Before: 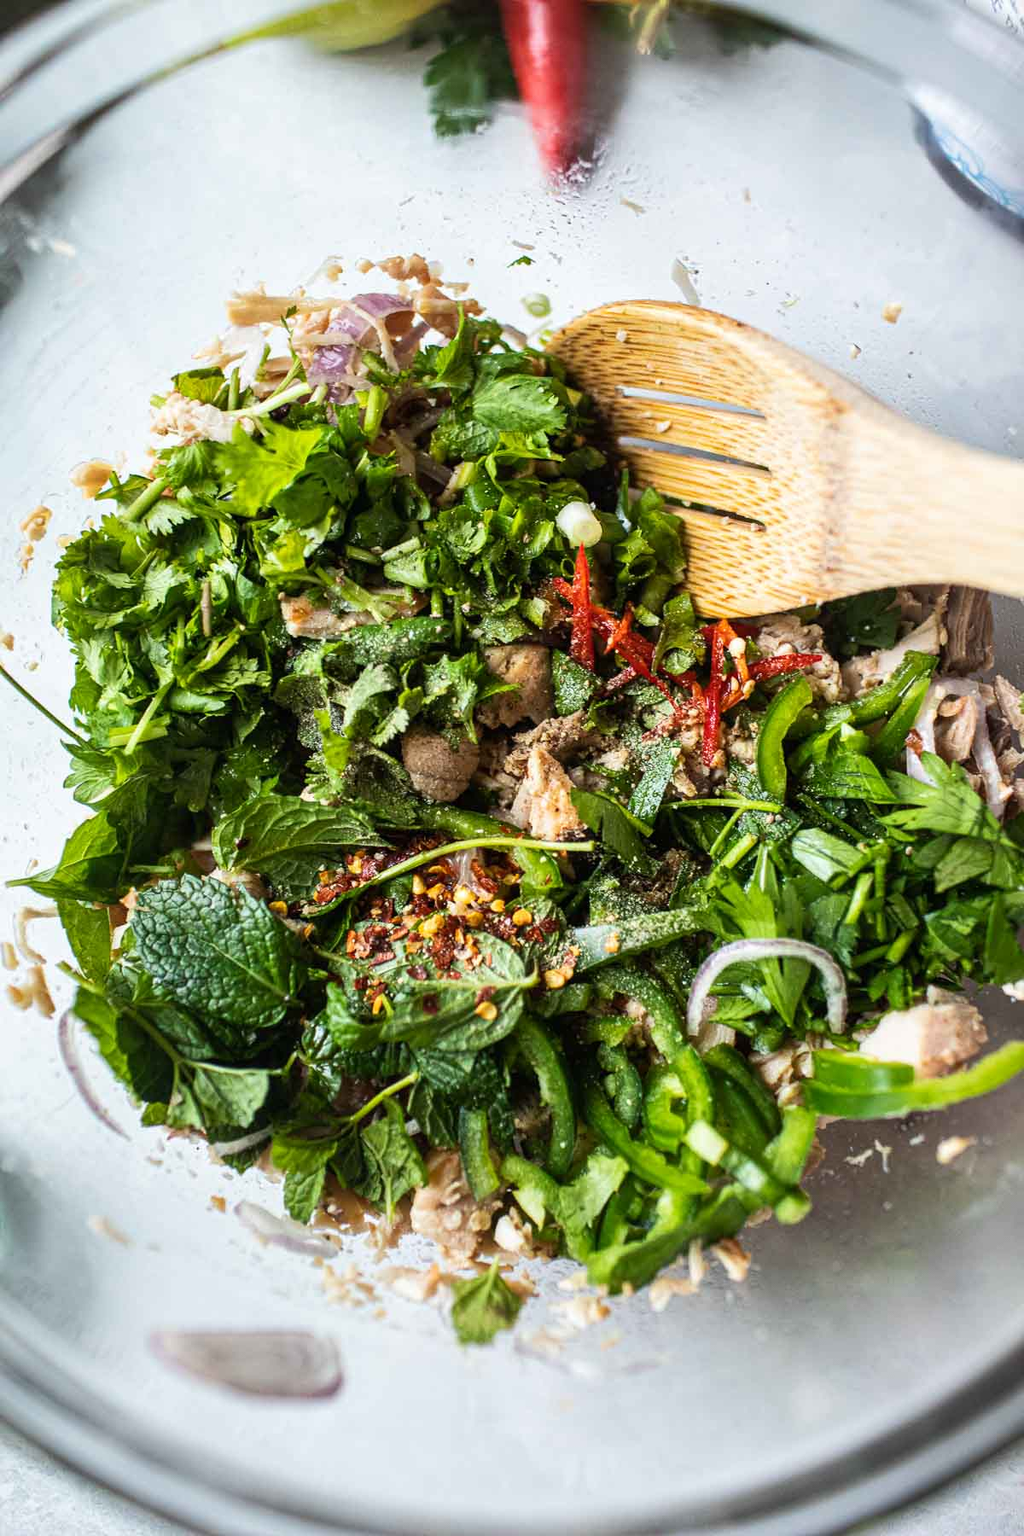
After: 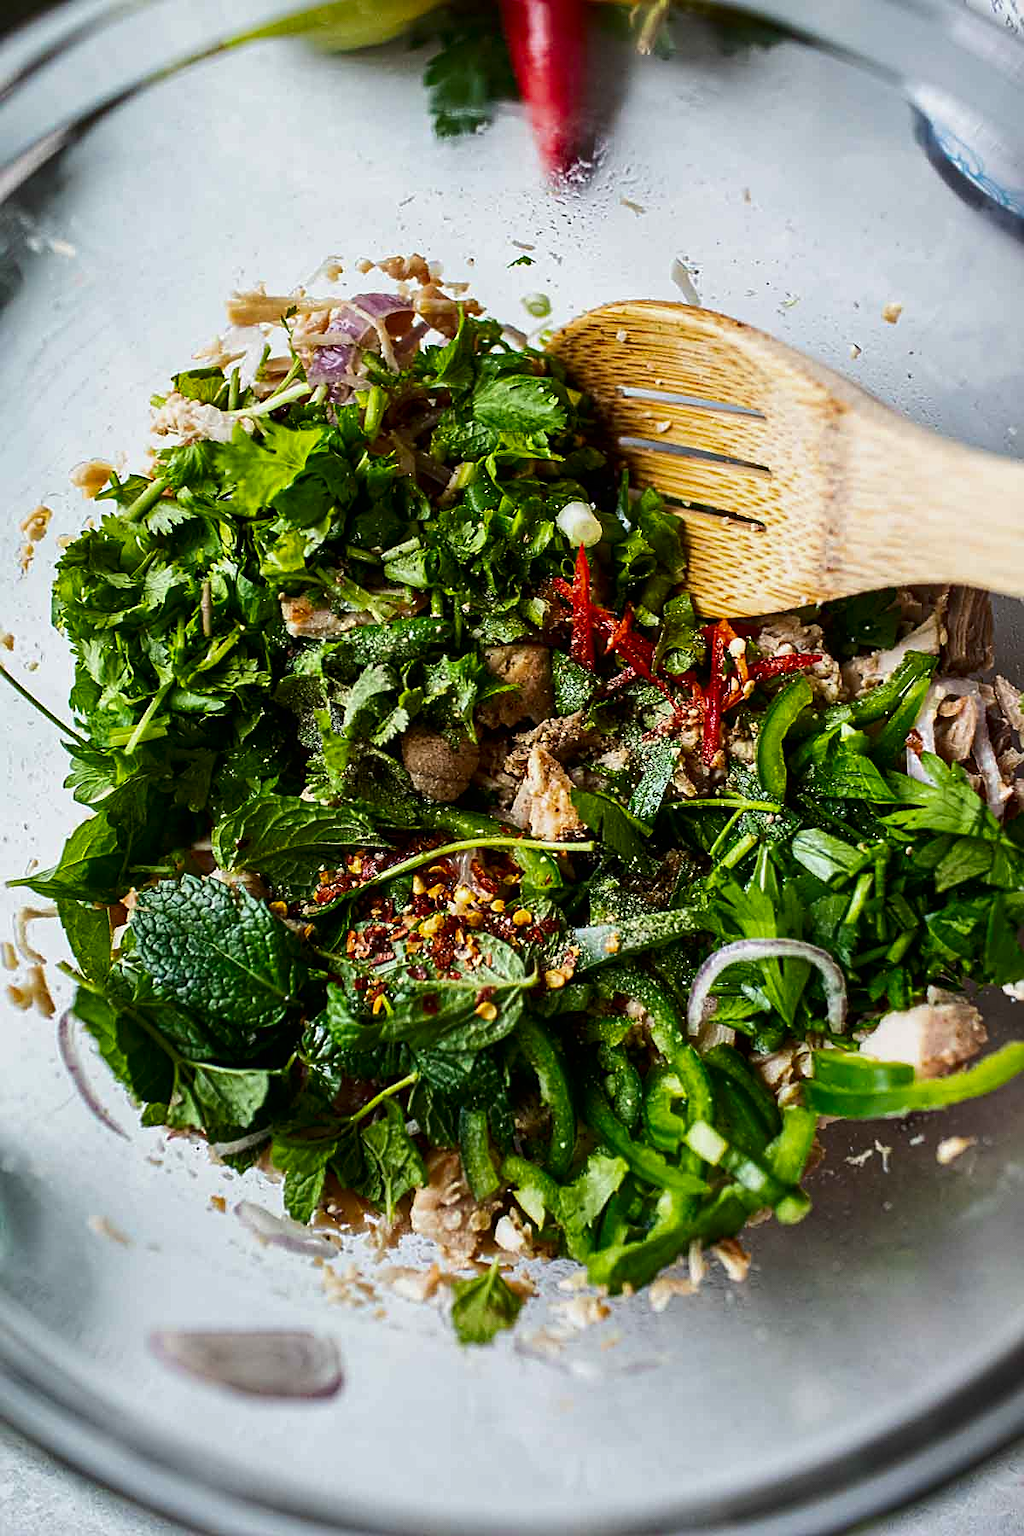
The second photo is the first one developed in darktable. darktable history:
sharpen: amount 0.499
contrast brightness saturation: brightness -0.206, saturation 0.084
exposure: exposure -0.115 EV, compensate highlight preservation false
color balance rgb: perceptual saturation grading › global saturation 0.444%, global vibrance 14.888%
